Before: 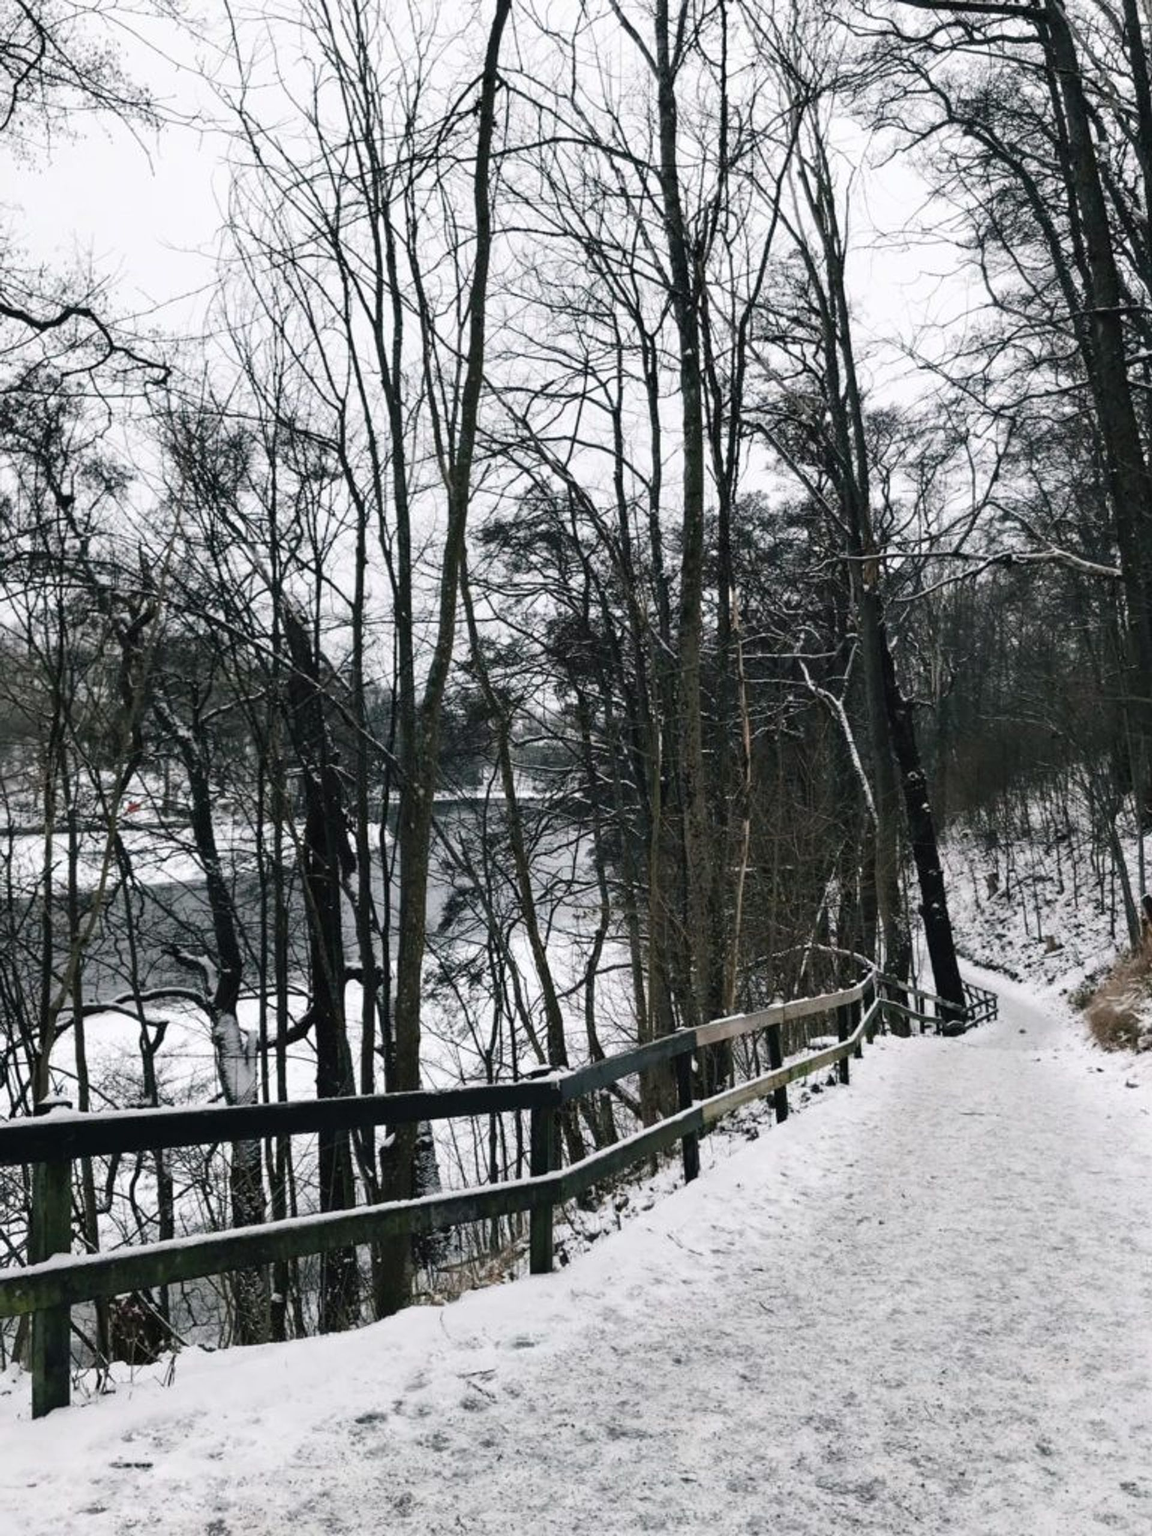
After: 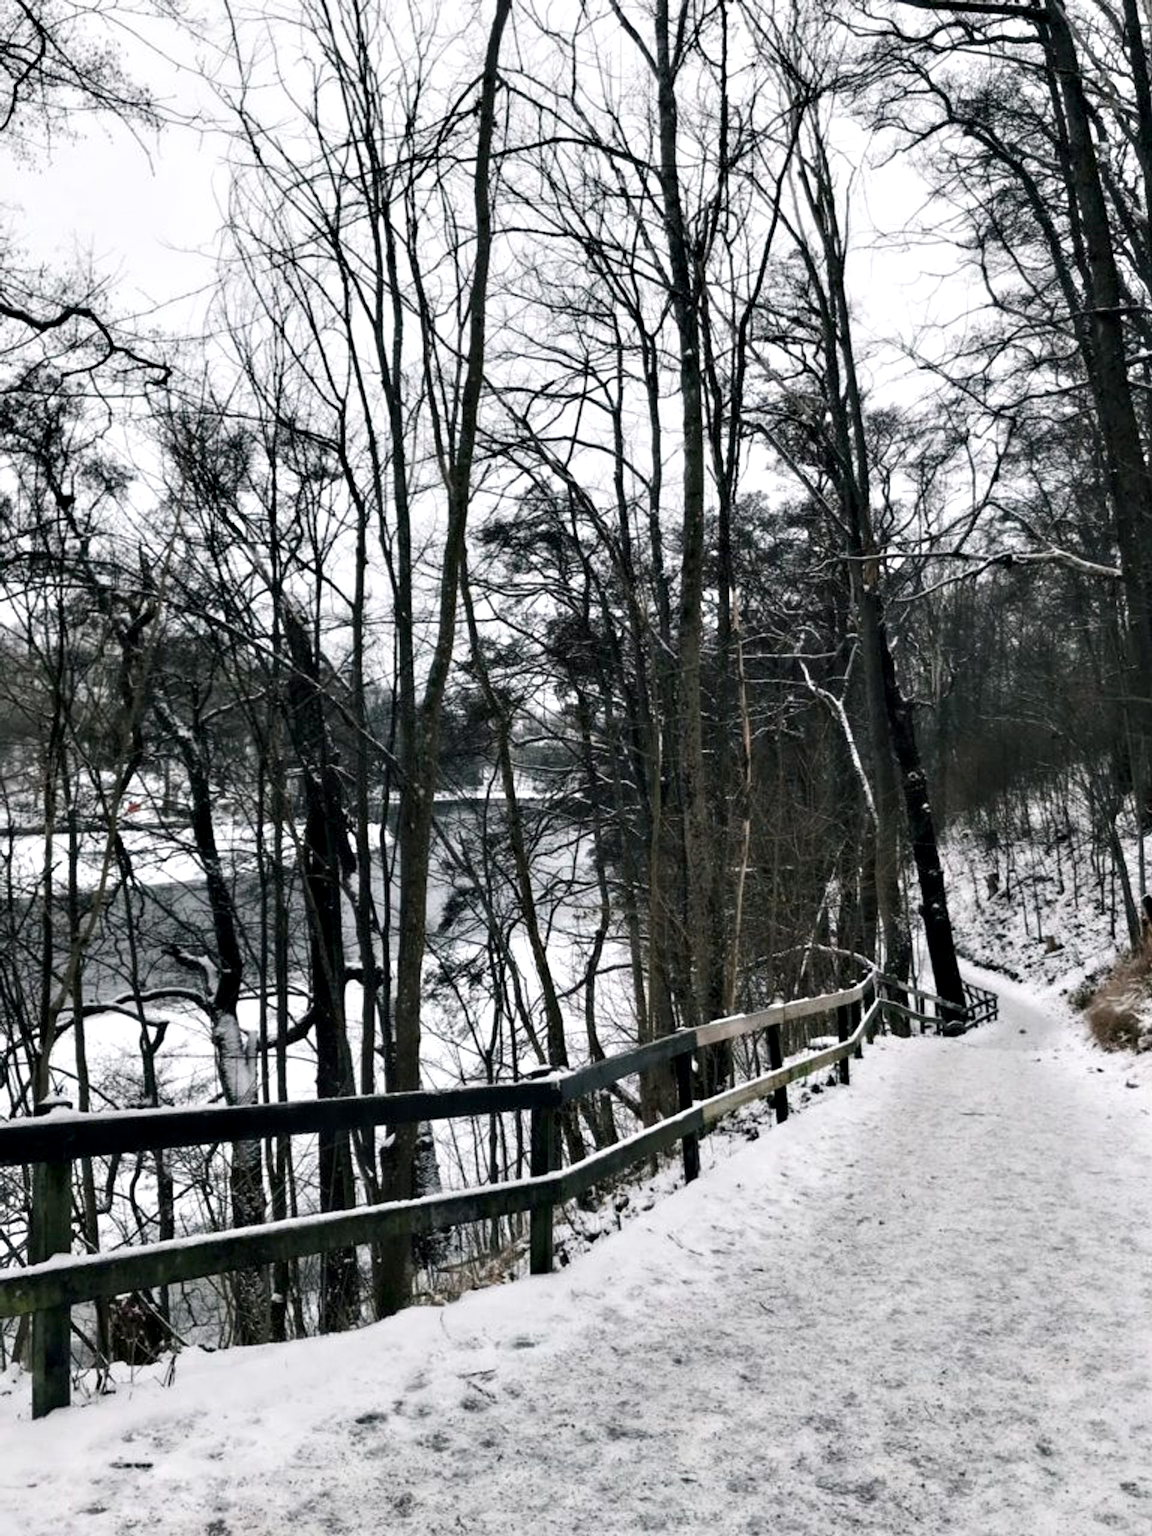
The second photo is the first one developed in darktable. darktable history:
contrast equalizer: octaves 7, y [[0.536, 0.565, 0.581, 0.516, 0.52, 0.491], [0.5 ×6], [0.5 ×6], [0 ×6], [0 ×6]]
